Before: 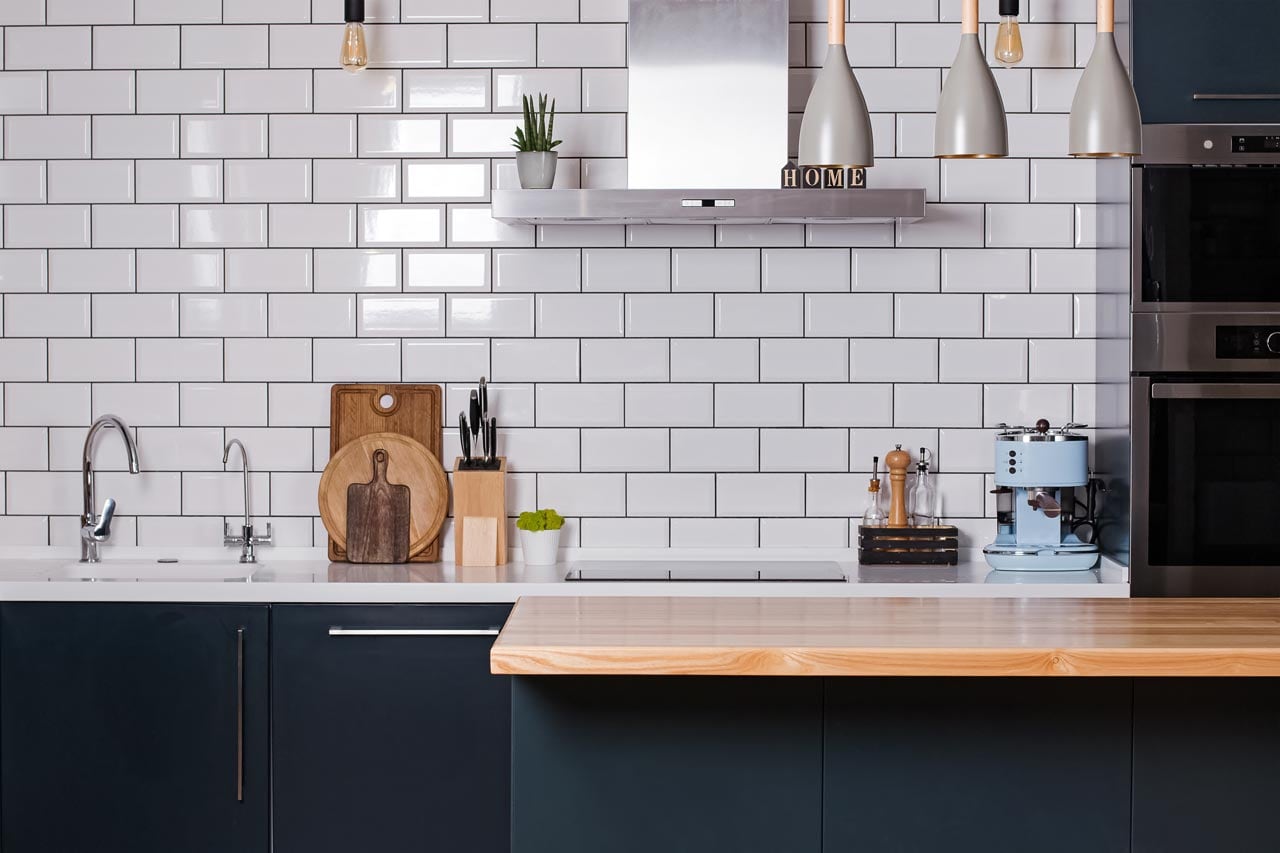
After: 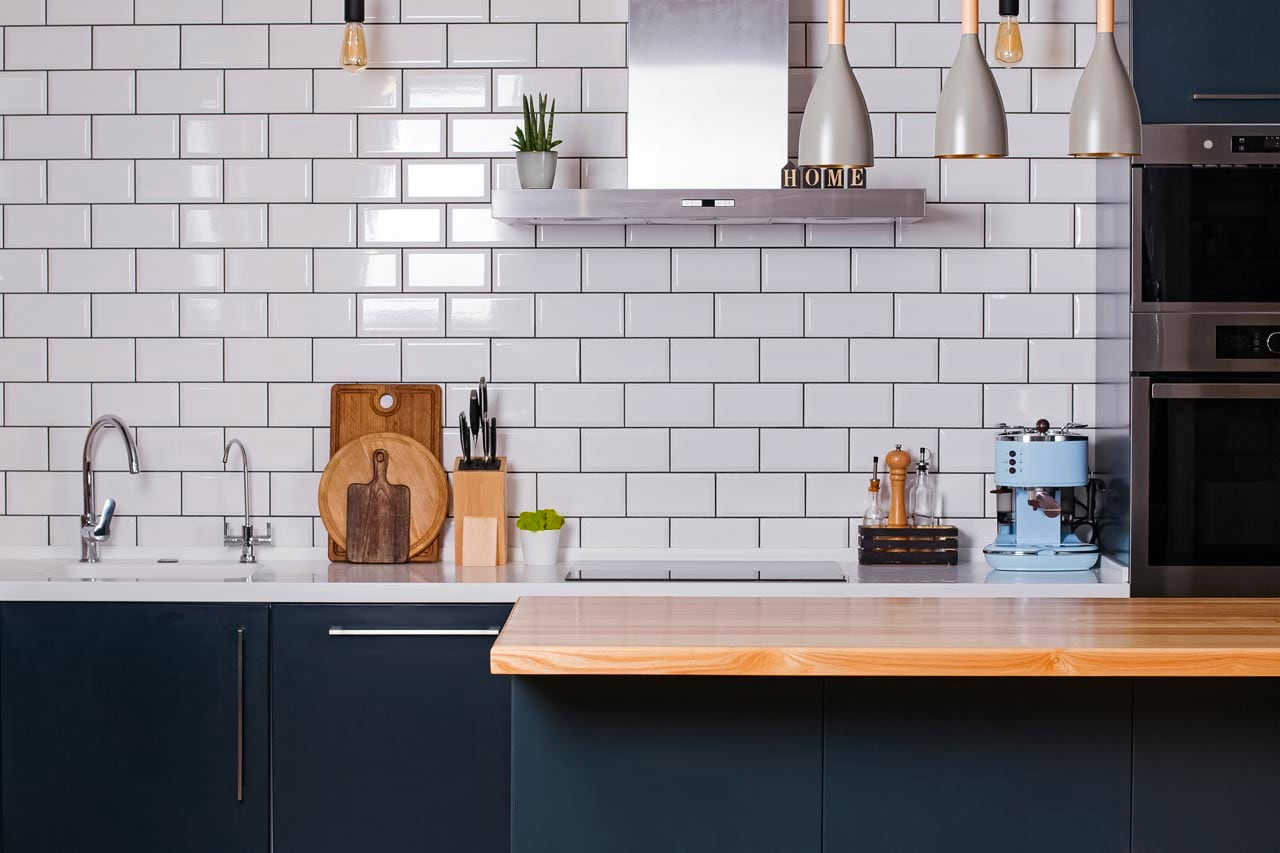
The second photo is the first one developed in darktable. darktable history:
color correction: saturation 1.32
